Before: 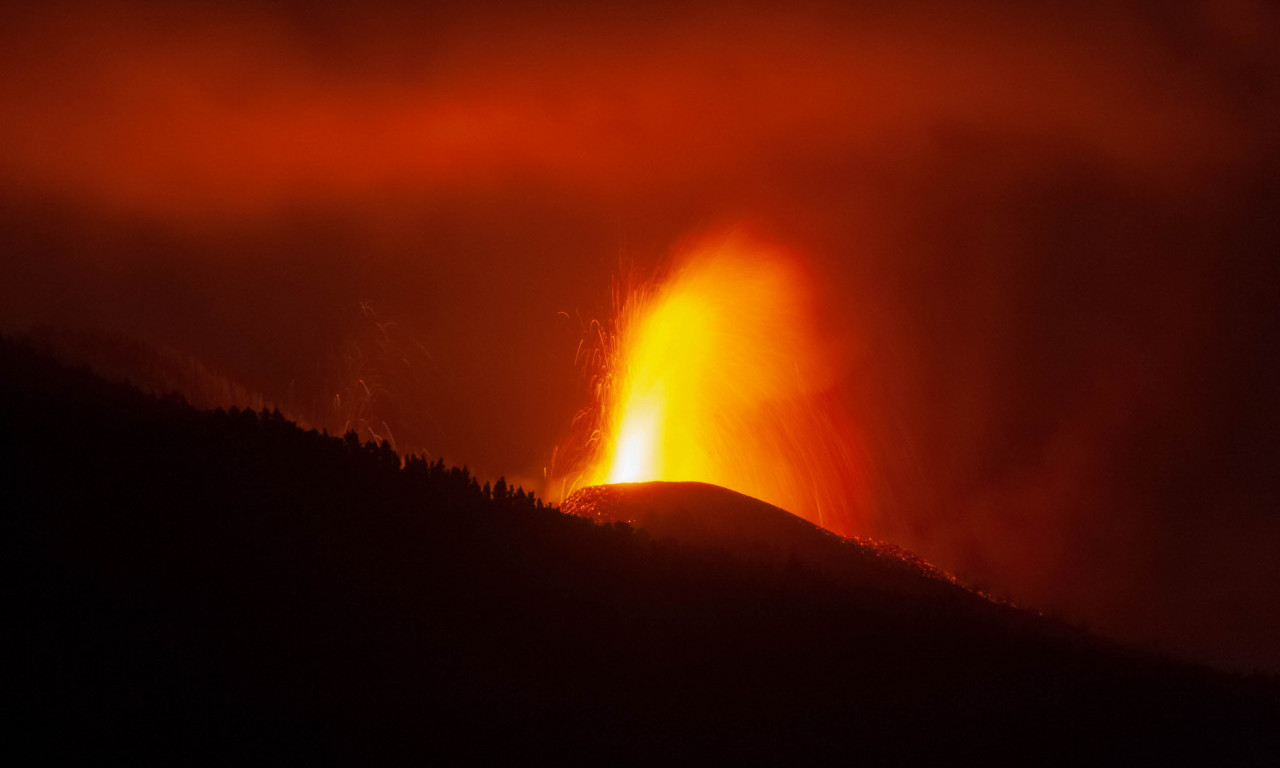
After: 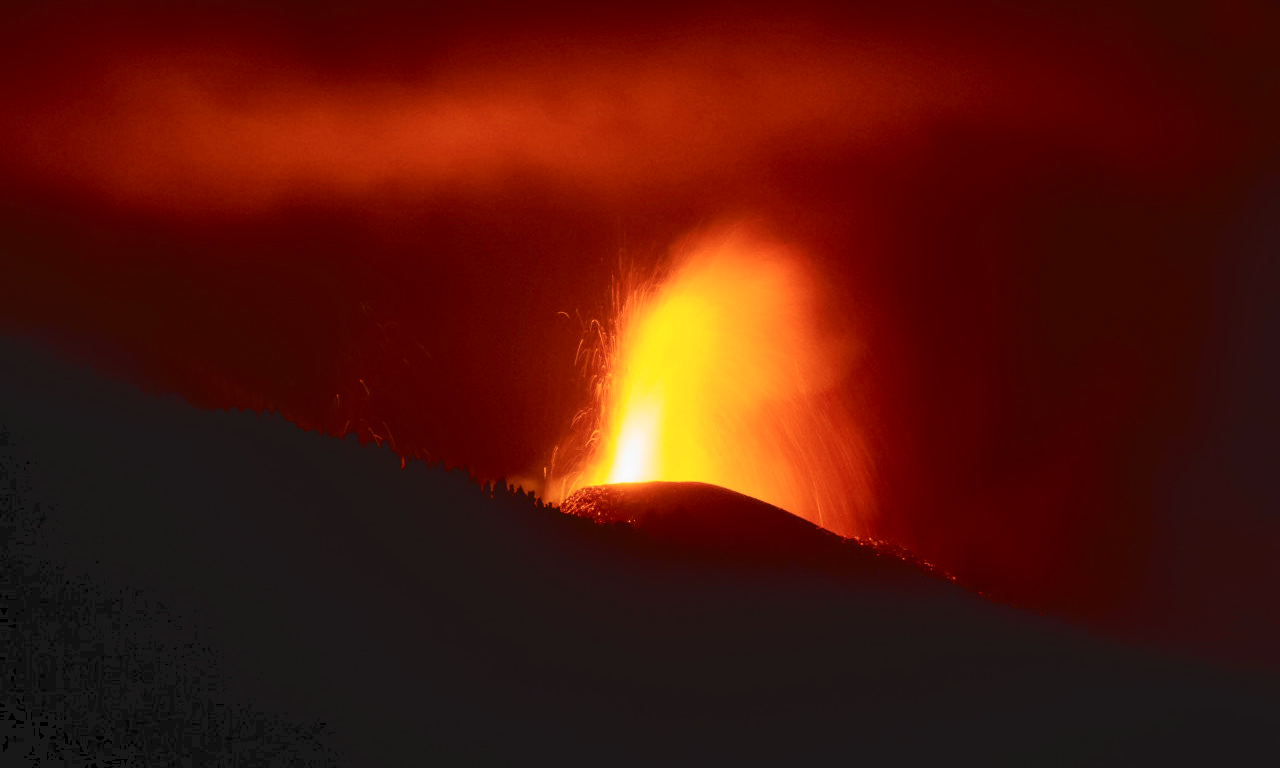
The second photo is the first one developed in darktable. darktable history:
tone curve: curves: ch0 [(0, 0) (0.003, 0.084) (0.011, 0.084) (0.025, 0.084) (0.044, 0.084) (0.069, 0.085) (0.1, 0.09) (0.136, 0.1) (0.177, 0.119) (0.224, 0.144) (0.277, 0.205) (0.335, 0.298) (0.399, 0.417) (0.468, 0.525) (0.543, 0.631) (0.623, 0.72) (0.709, 0.8) (0.801, 0.867) (0.898, 0.934) (1, 1)], color space Lab, independent channels, preserve colors none
